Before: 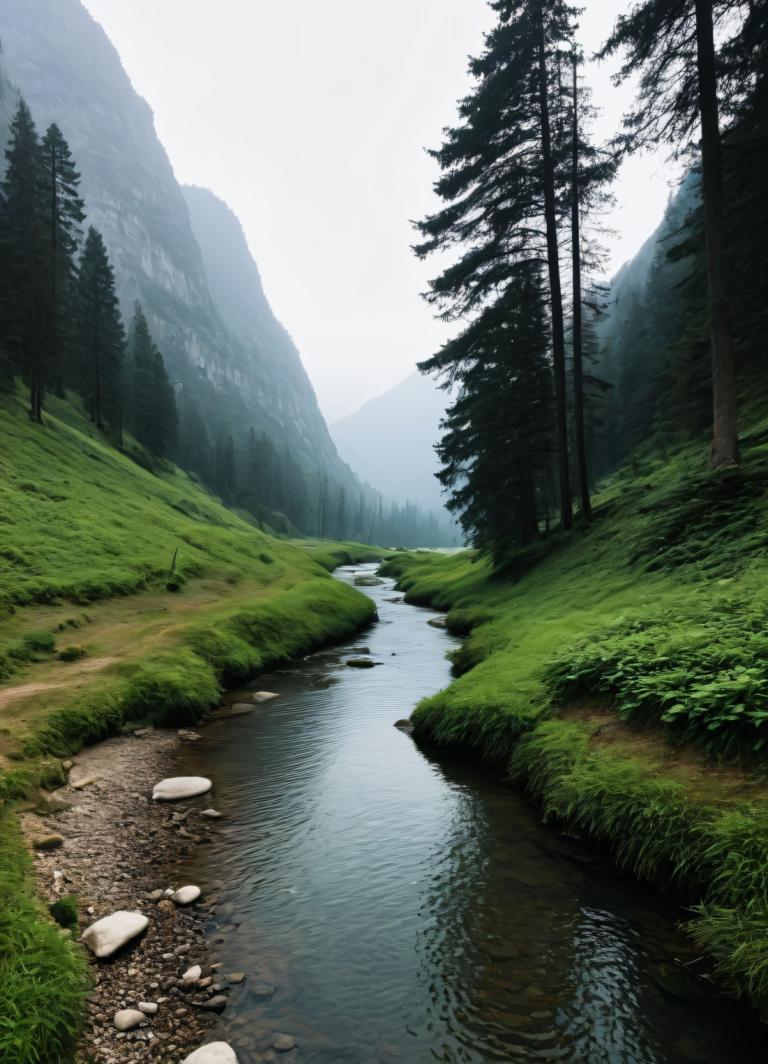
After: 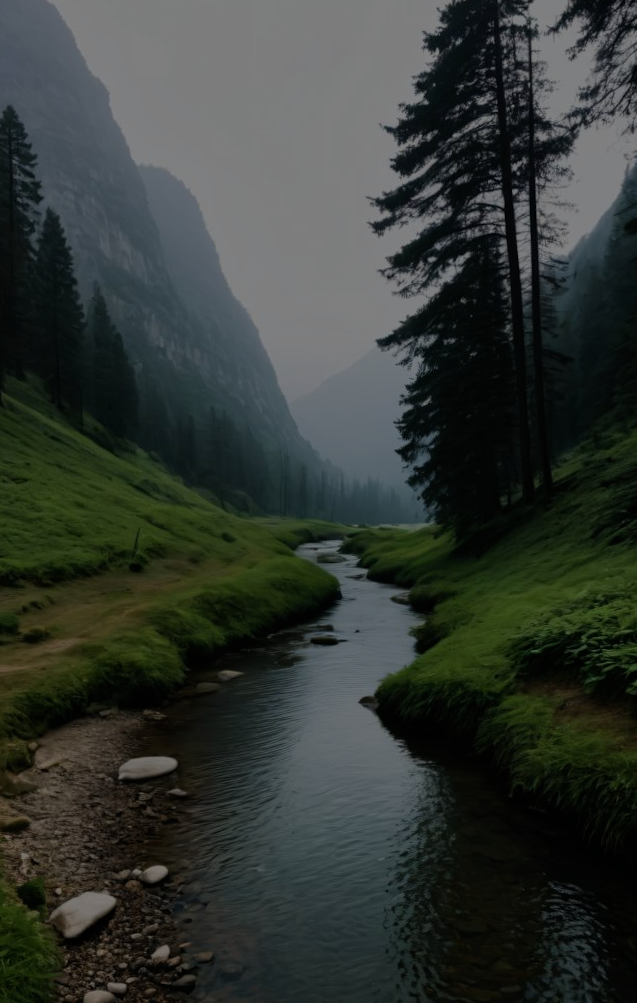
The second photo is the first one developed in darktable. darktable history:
crop and rotate: angle 0.861°, left 4.075%, top 1.175%, right 11.176%, bottom 2.6%
exposure: exposure -2.098 EV, compensate highlight preservation false
